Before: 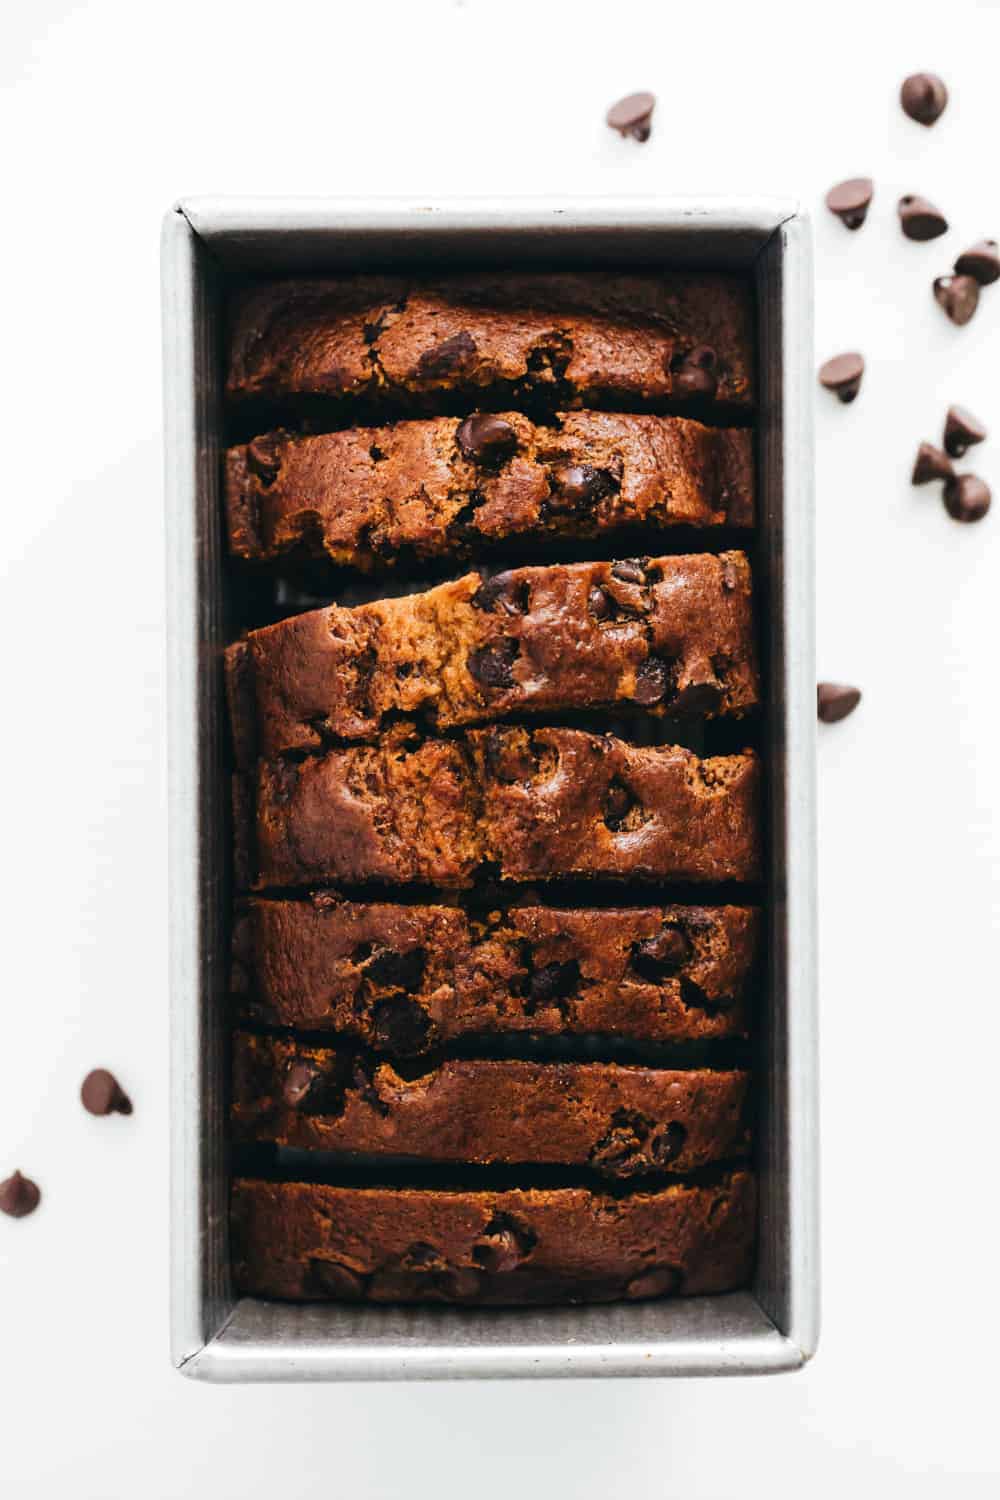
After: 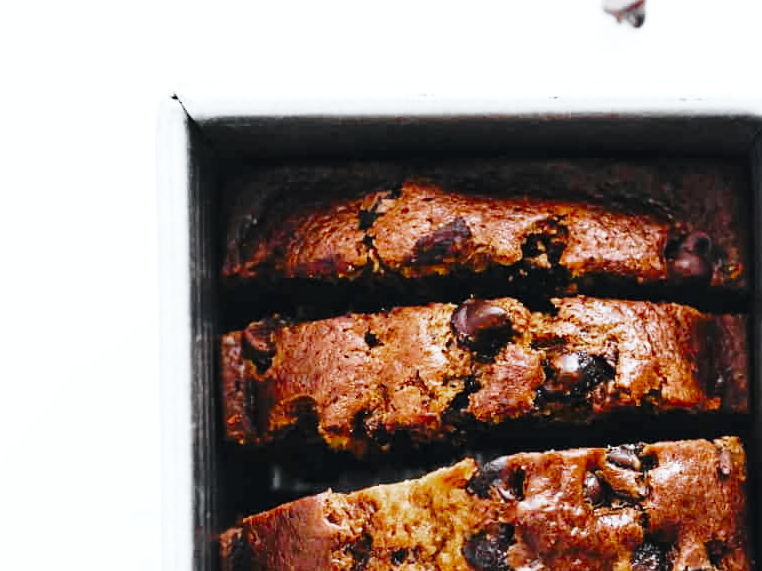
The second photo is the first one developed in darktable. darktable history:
color calibration: output R [1.063, -0.012, -0.003, 0], output G [0, 1.022, 0.021, 0], output B [-0.079, 0.047, 1, 0], illuminant custom, x 0.389, y 0.387, temperature 3838.64 K
base curve: curves: ch0 [(0, 0) (0.028, 0.03) (0.121, 0.232) (0.46, 0.748) (0.859, 0.968) (1, 1)], preserve colors none
crop: left 0.579%, top 7.627%, right 23.167%, bottom 54.275%
color zones: curves: ch0 [(0.004, 0.388) (0.125, 0.392) (0.25, 0.404) (0.375, 0.5) (0.5, 0.5) (0.625, 0.5) (0.75, 0.5) (0.875, 0.5)]; ch1 [(0, 0.5) (0.125, 0.5) (0.25, 0.5) (0.375, 0.124) (0.524, 0.124) (0.645, 0.128) (0.789, 0.132) (0.914, 0.096) (0.998, 0.068)]
